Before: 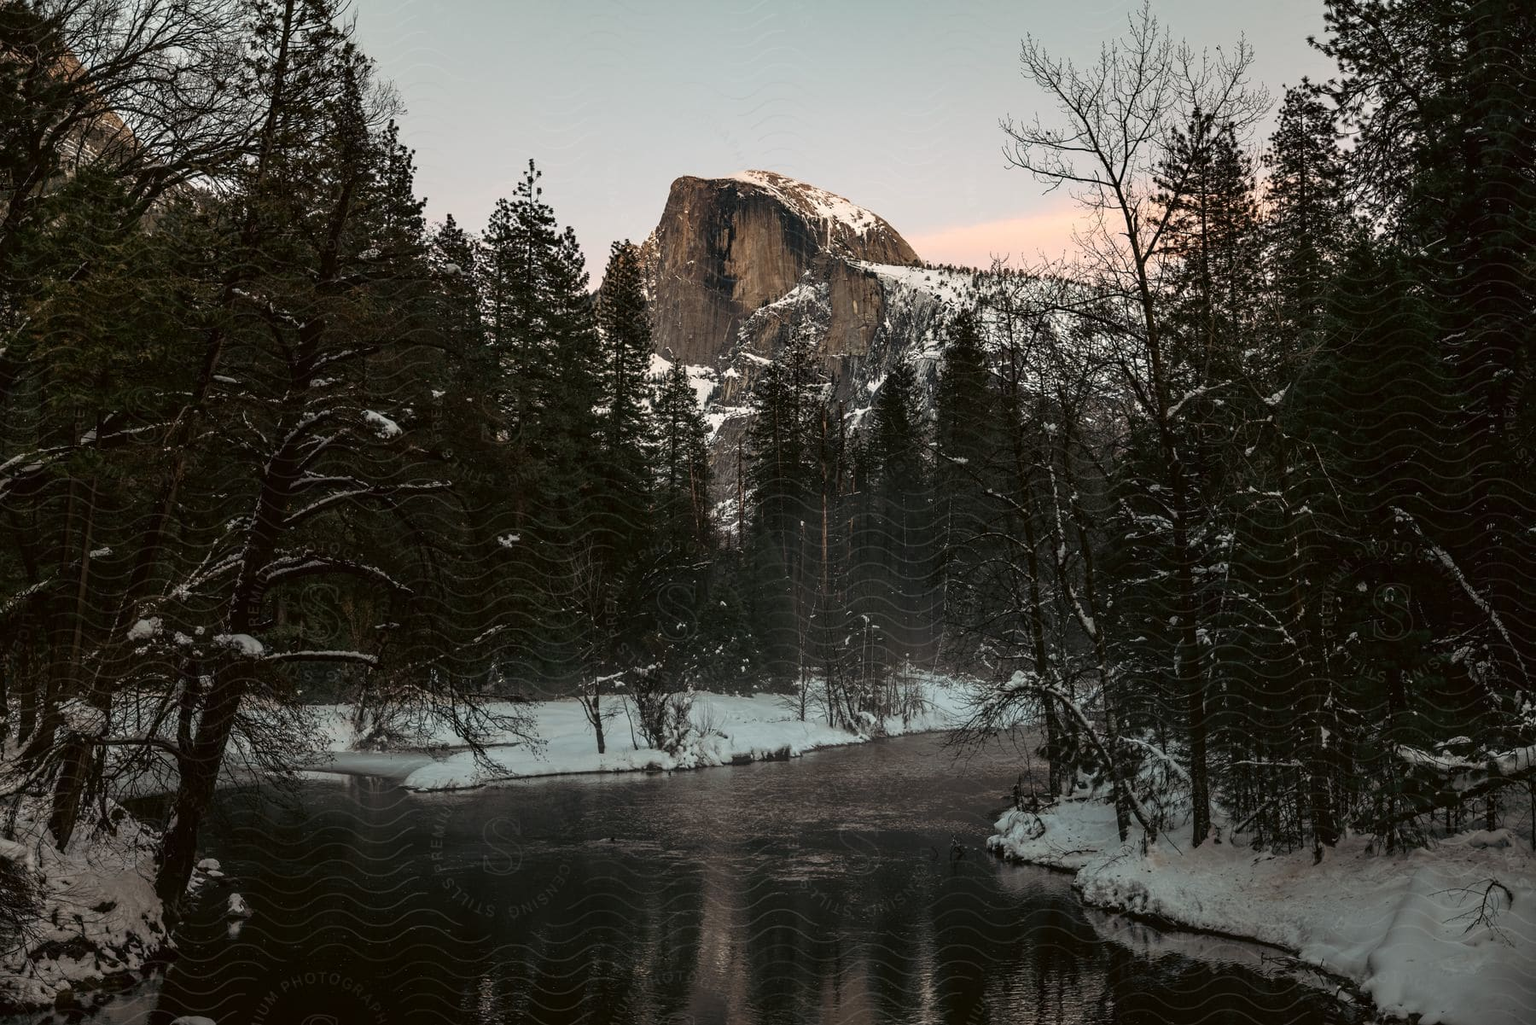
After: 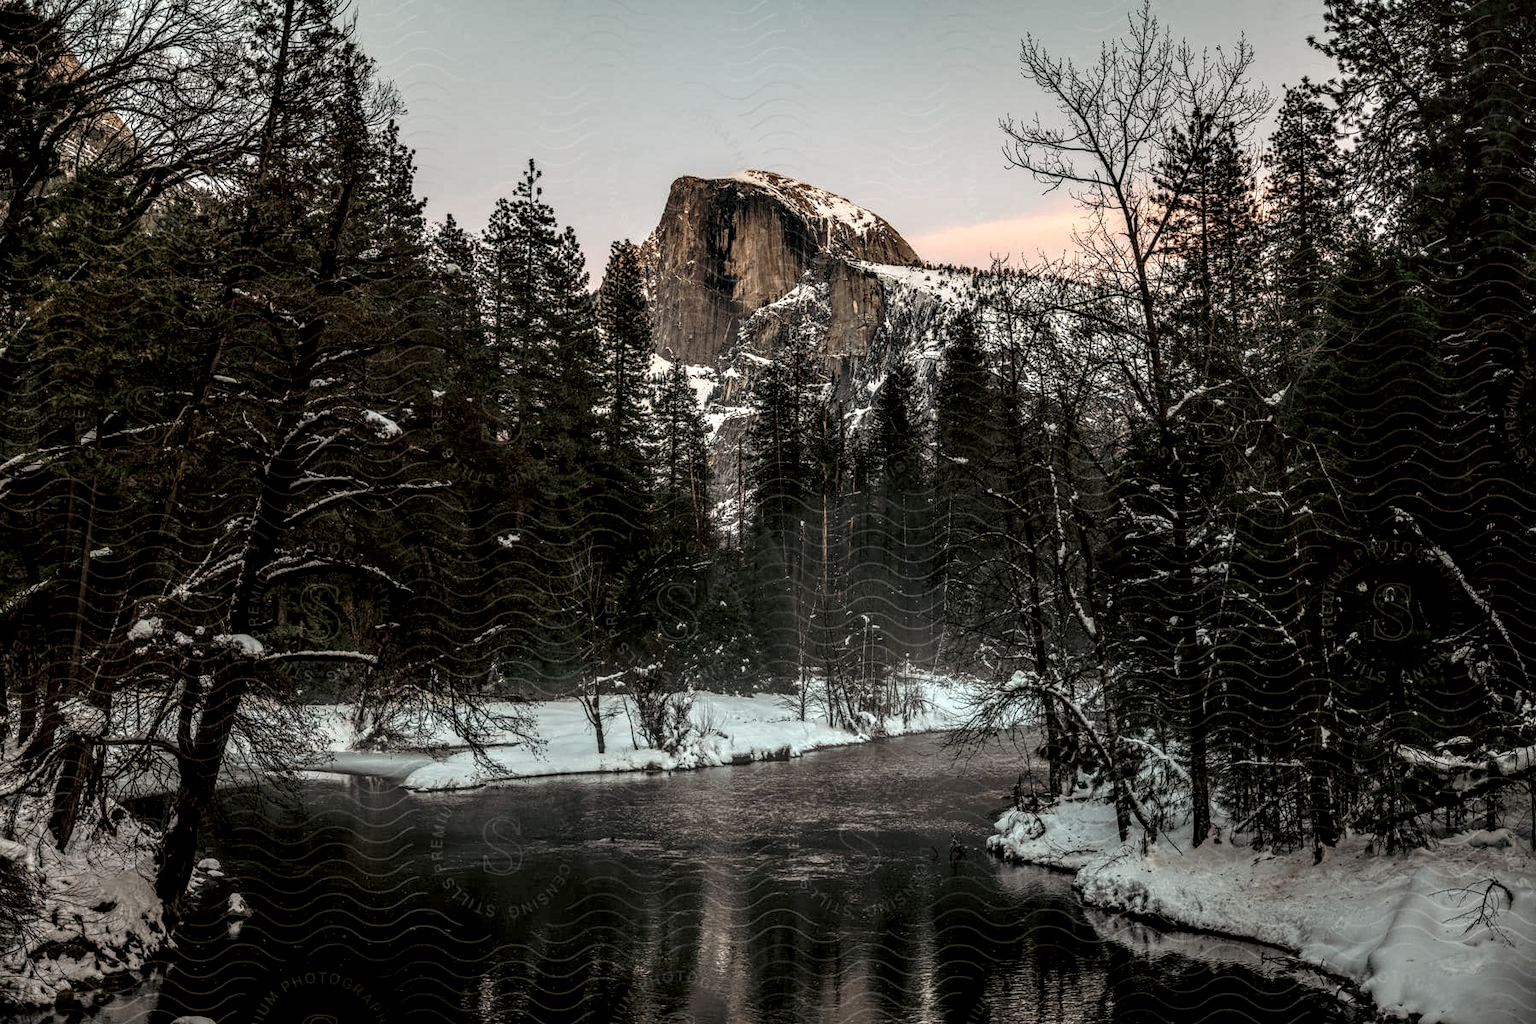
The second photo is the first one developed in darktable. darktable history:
local contrast: highlights 7%, shadows 40%, detail 184%, midtone range 0.476
